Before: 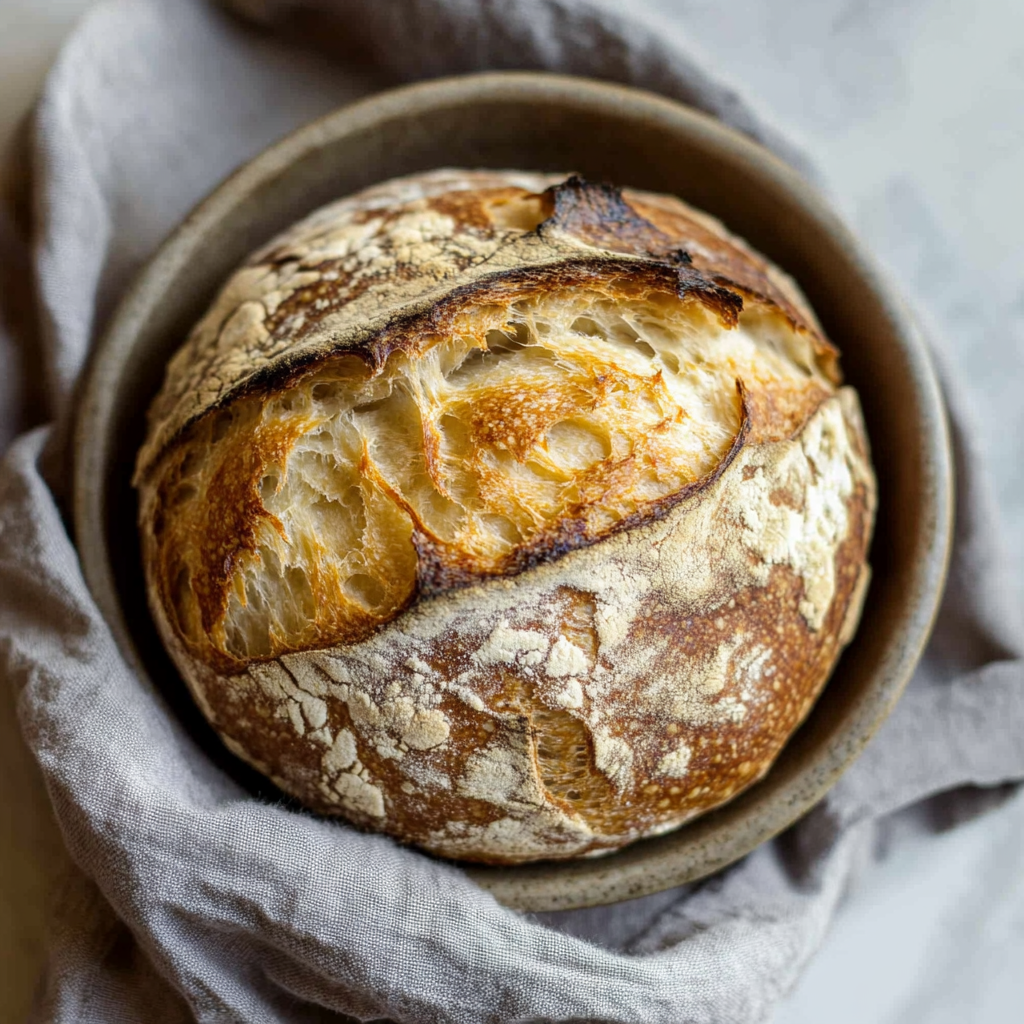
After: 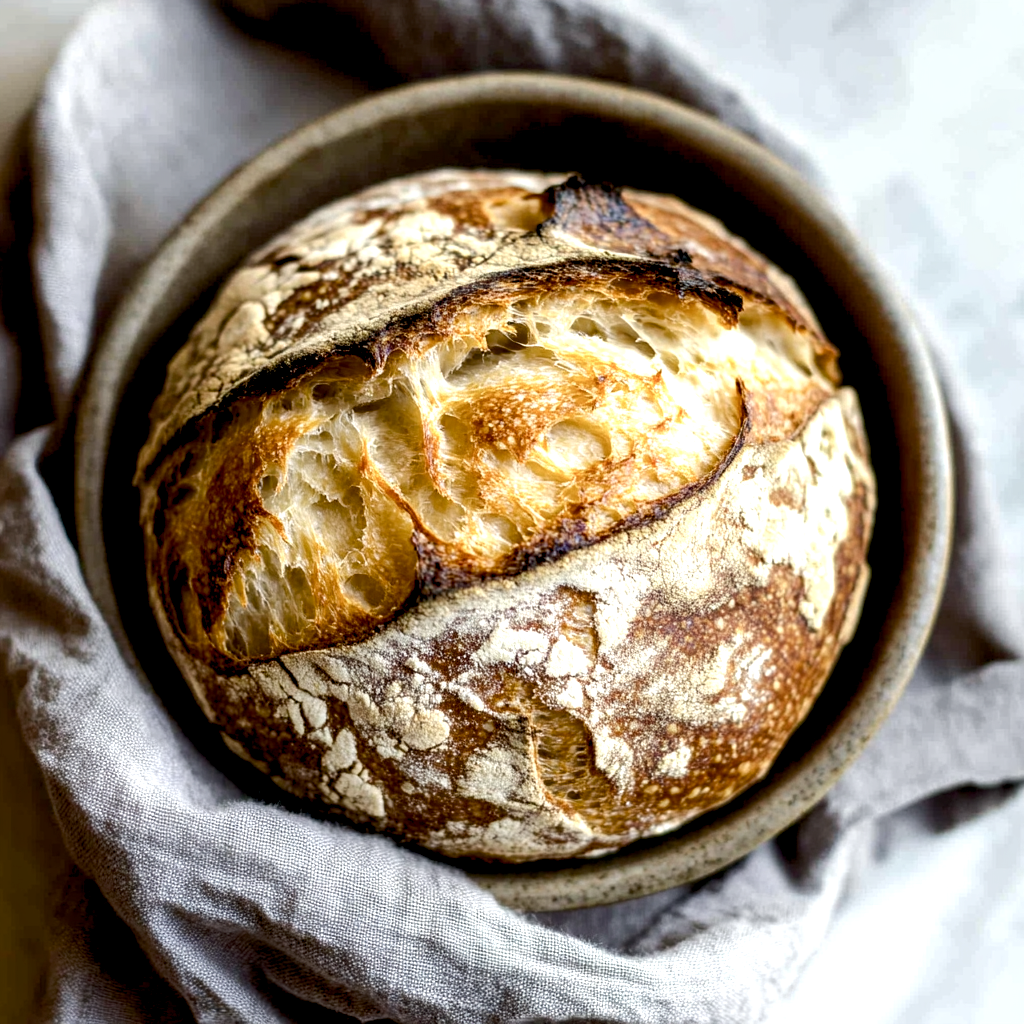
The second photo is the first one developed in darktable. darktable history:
color balance rgb: global offset › luminance -1.432%, perceptual saturation grading › global saturation -9.656%, perceptual saturation grading › highlights -26.047%, perceptual saturation grading › shadows 21.144%, perceptual brilliance grading › highlights 20.071%, perceptual brilliance grading › mid-tones 19.173%, perceptual brilliance grading › shadows -19.871%, global vibrance 20%
